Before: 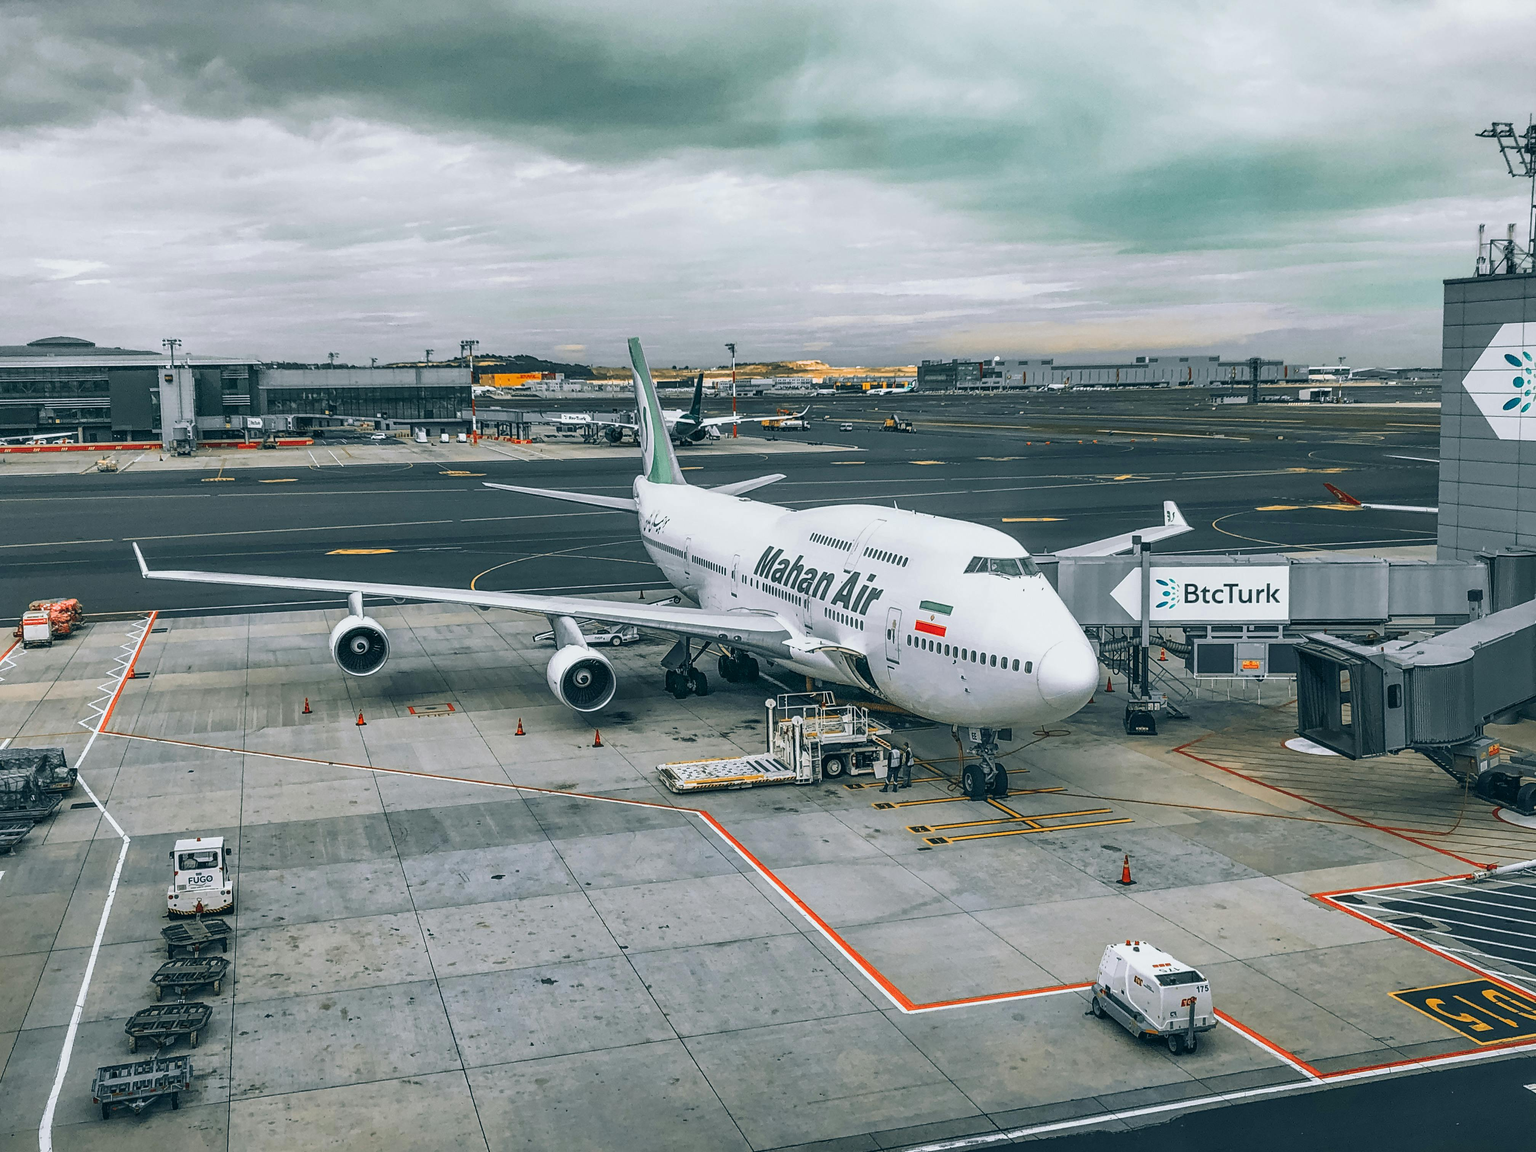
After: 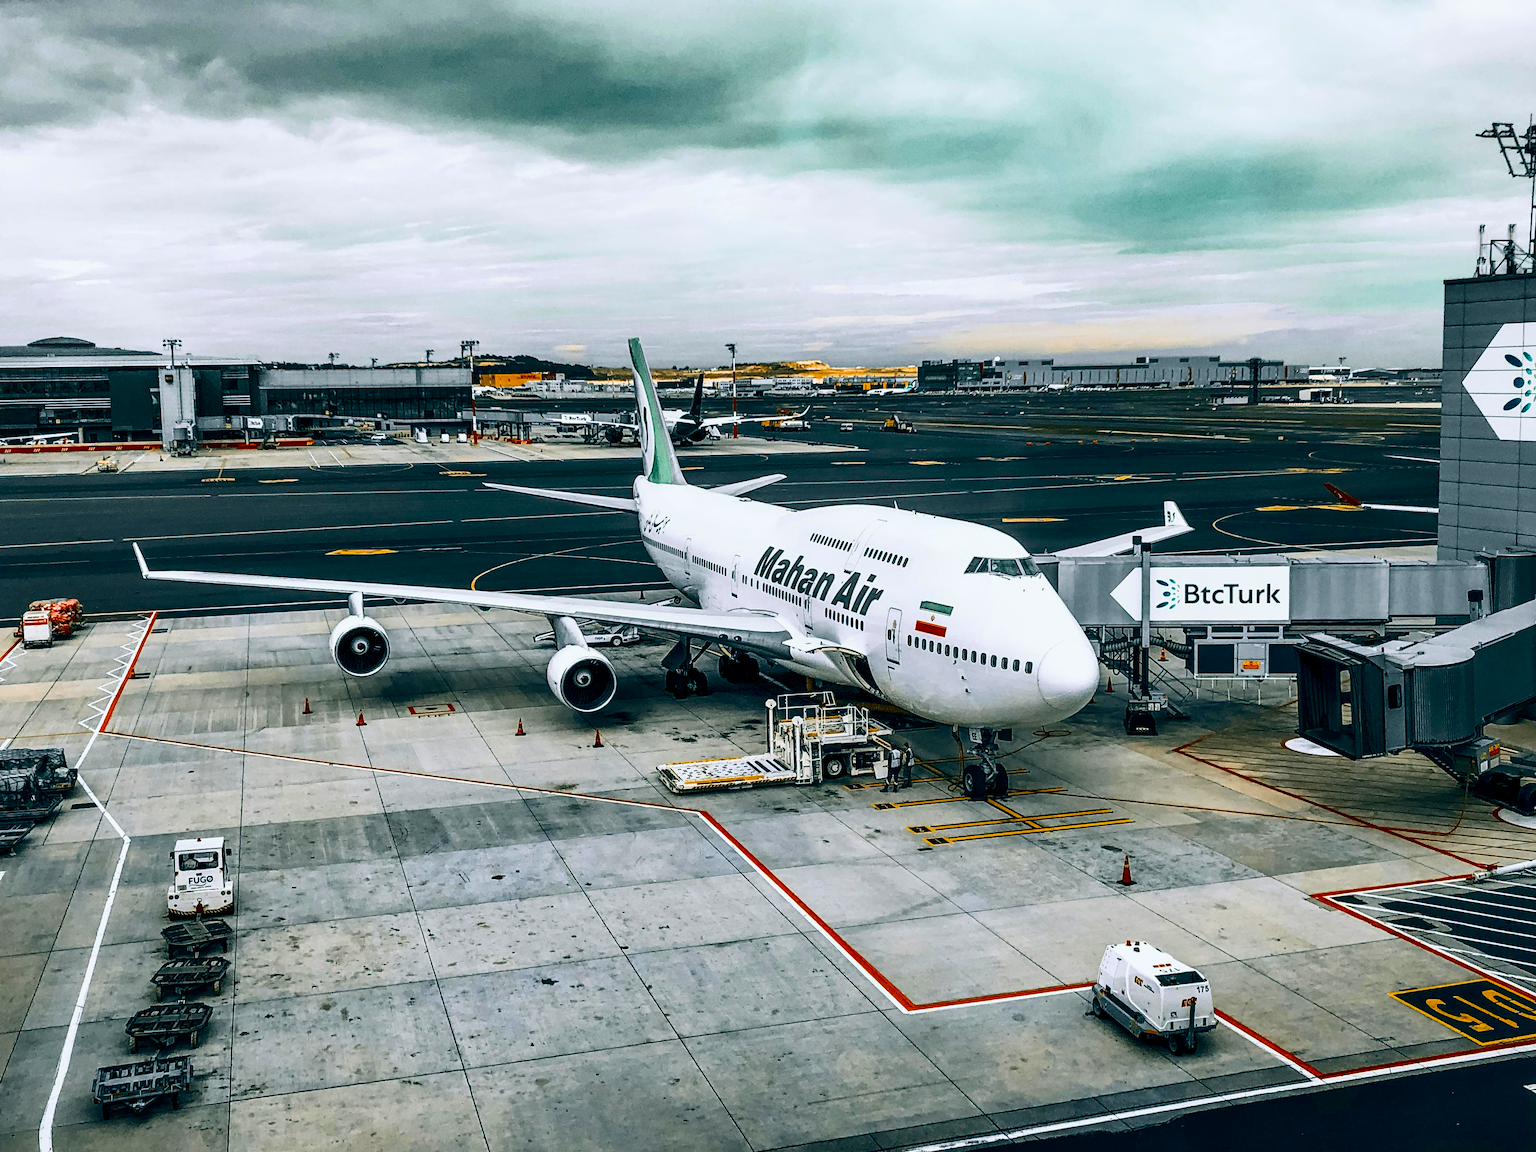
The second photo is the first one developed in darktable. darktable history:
contrast brightness saturation: contrast 0.299
exposure: black level correction 0.013, compensate highlight preservation false
color balance rgb: perceptual saturation grading › global saturation 30.256%, saturation formula JzAzBz (2021)
